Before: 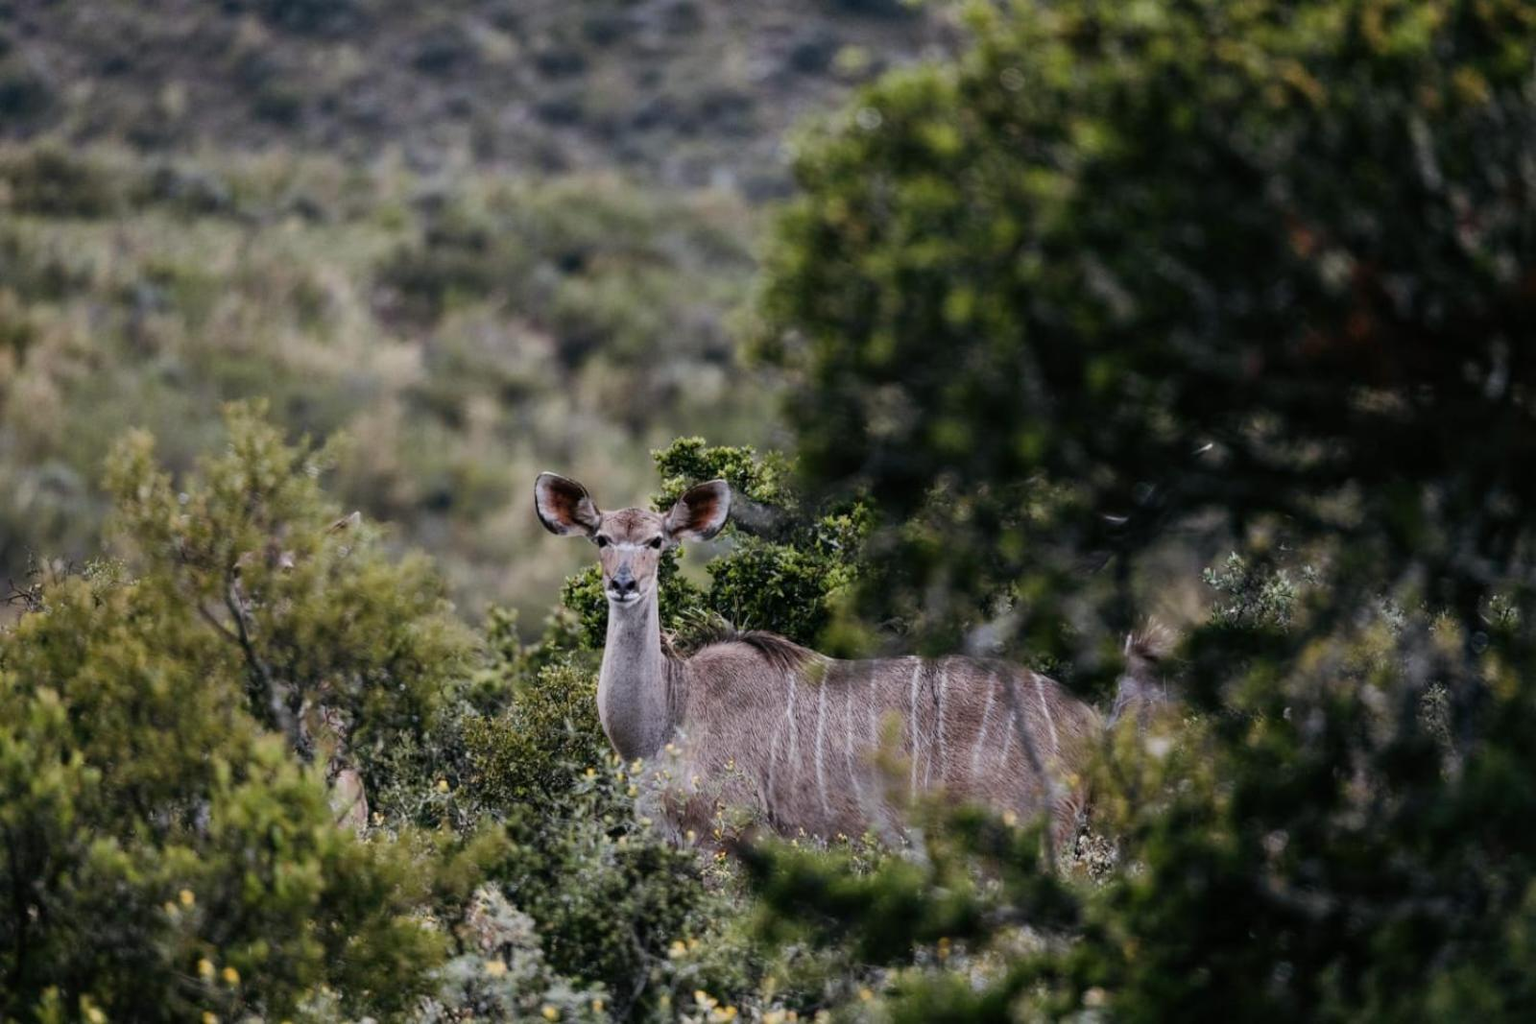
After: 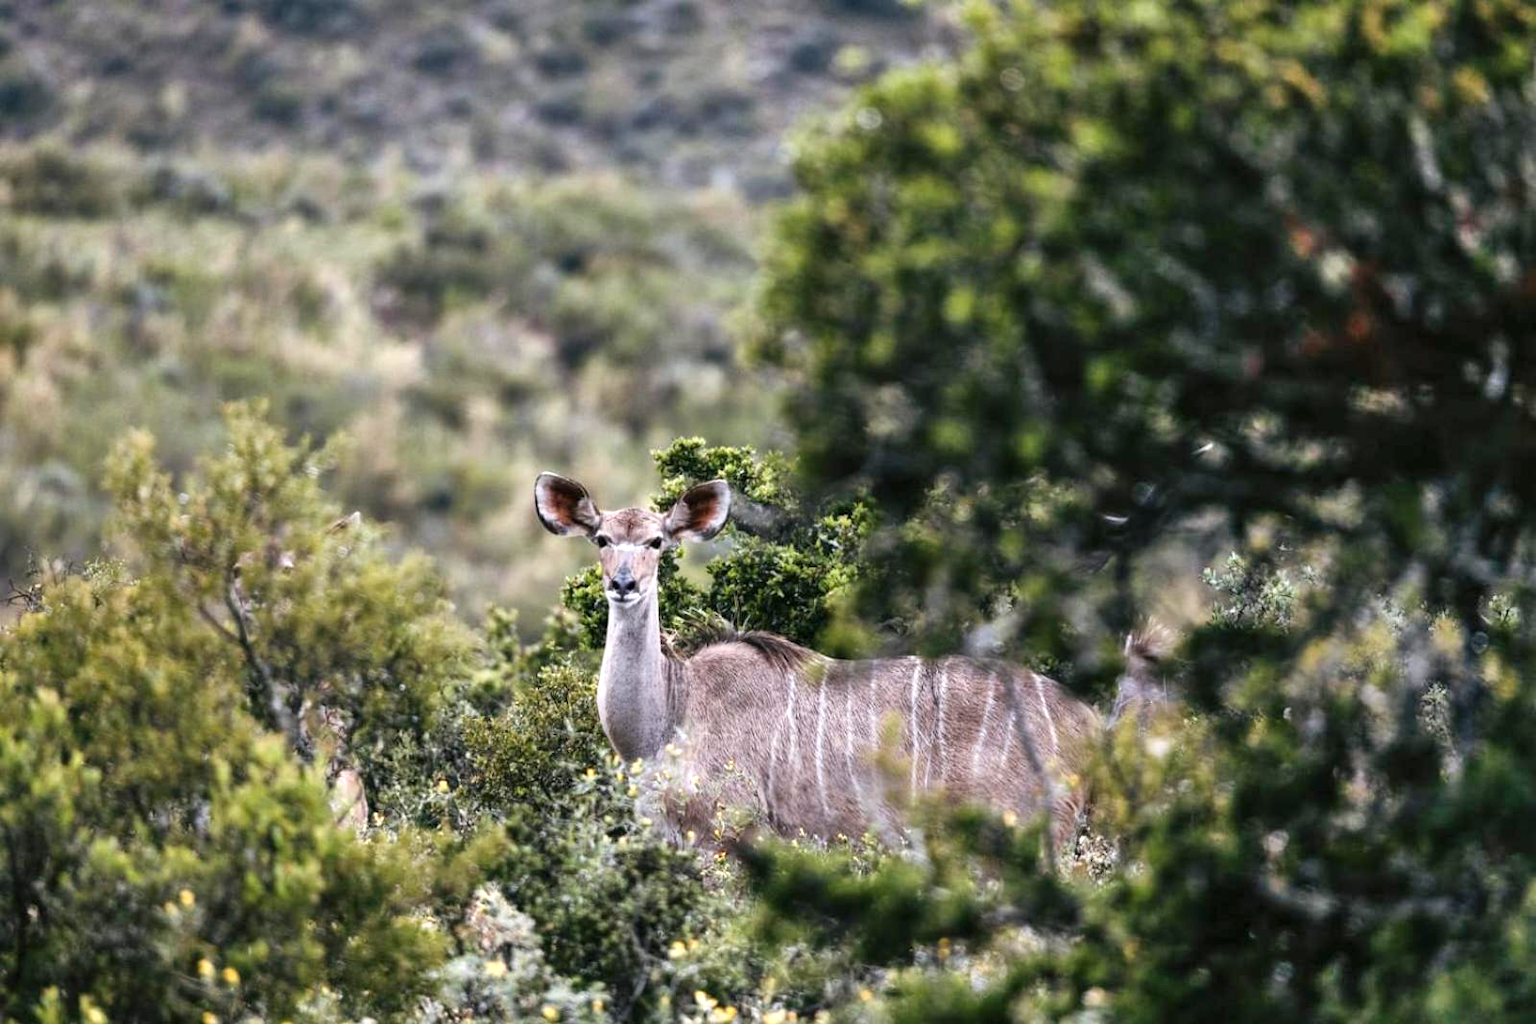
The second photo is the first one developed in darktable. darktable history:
shadows and highlights: soften with gaussian
exposure: exposure 1 EV, compensate highlight preservation false
